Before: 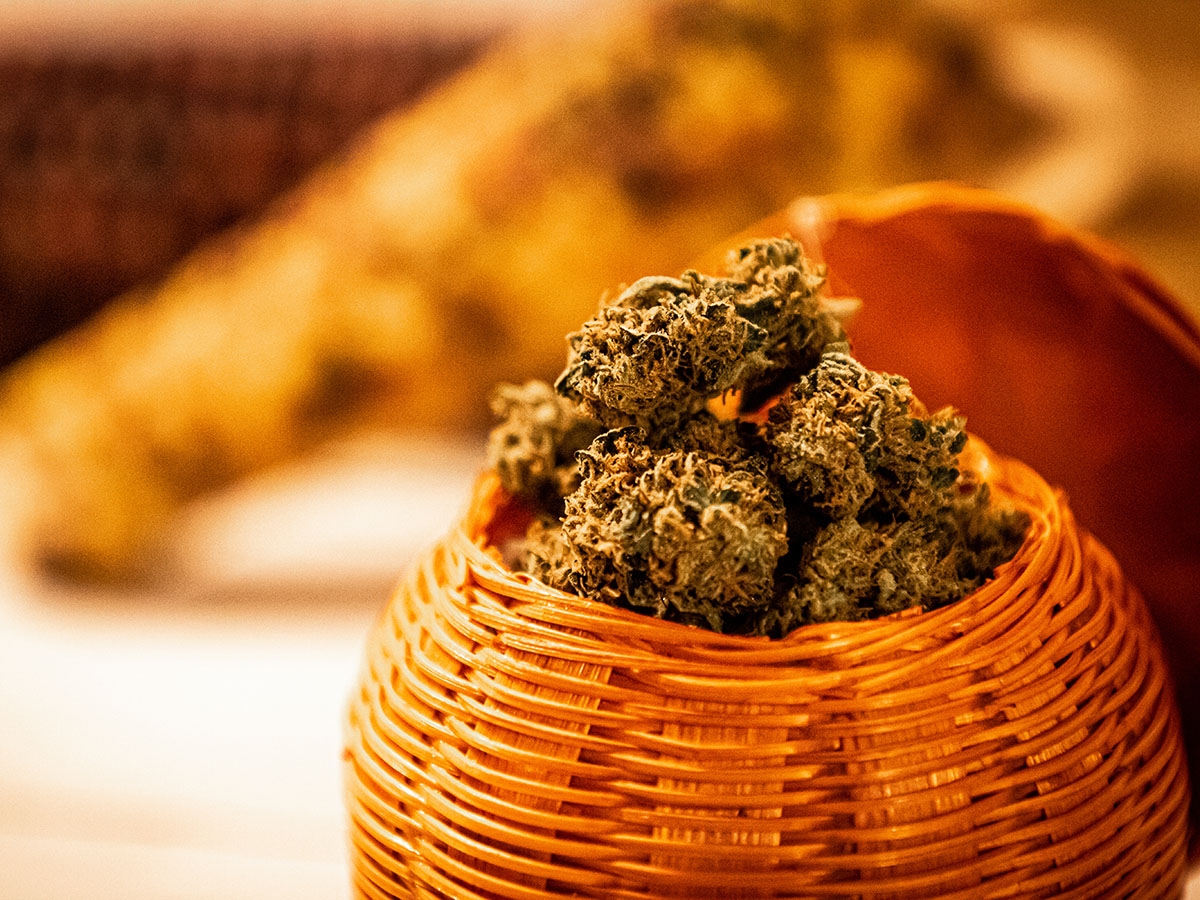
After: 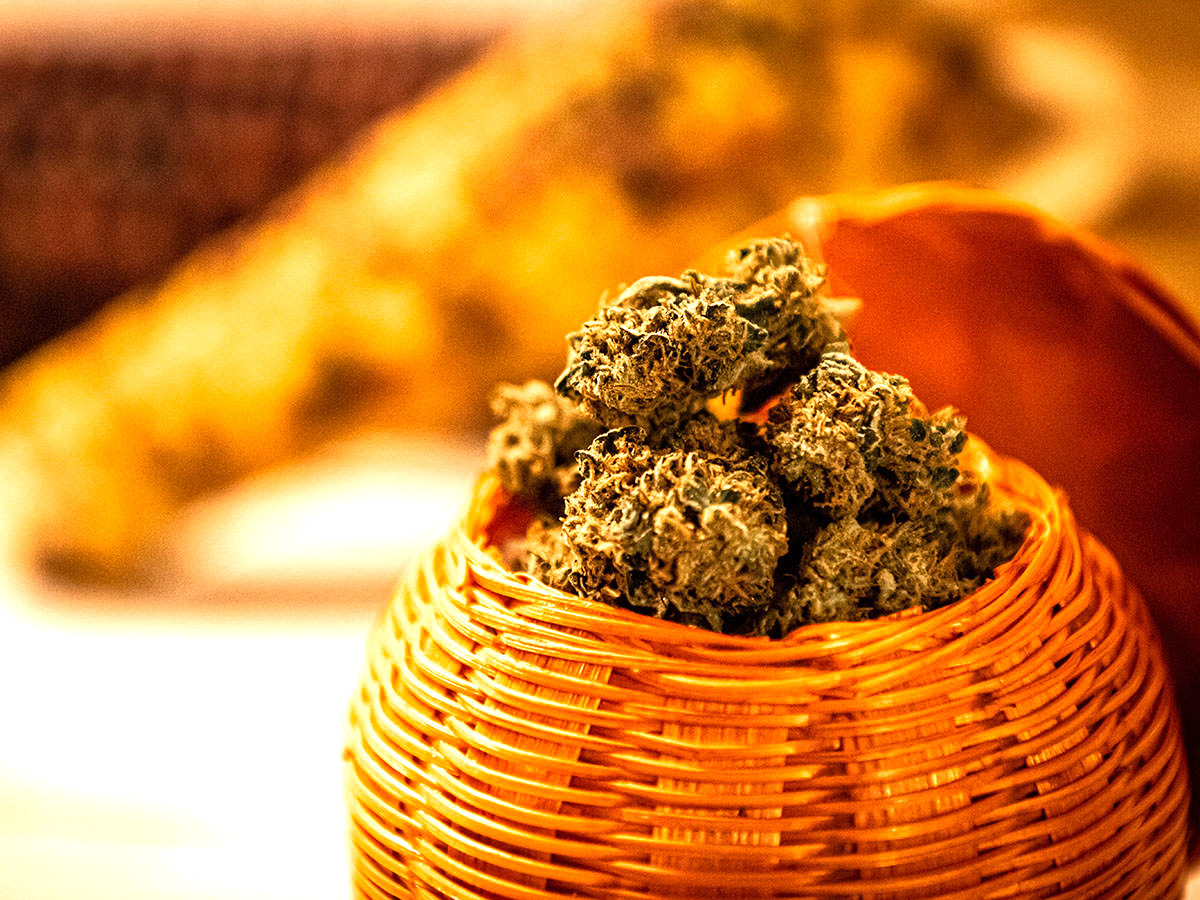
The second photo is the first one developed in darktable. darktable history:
exposure: exposure 0.6 EV, compensate highlight preservation false
haze removal: compatibility mode true, adaptive false
